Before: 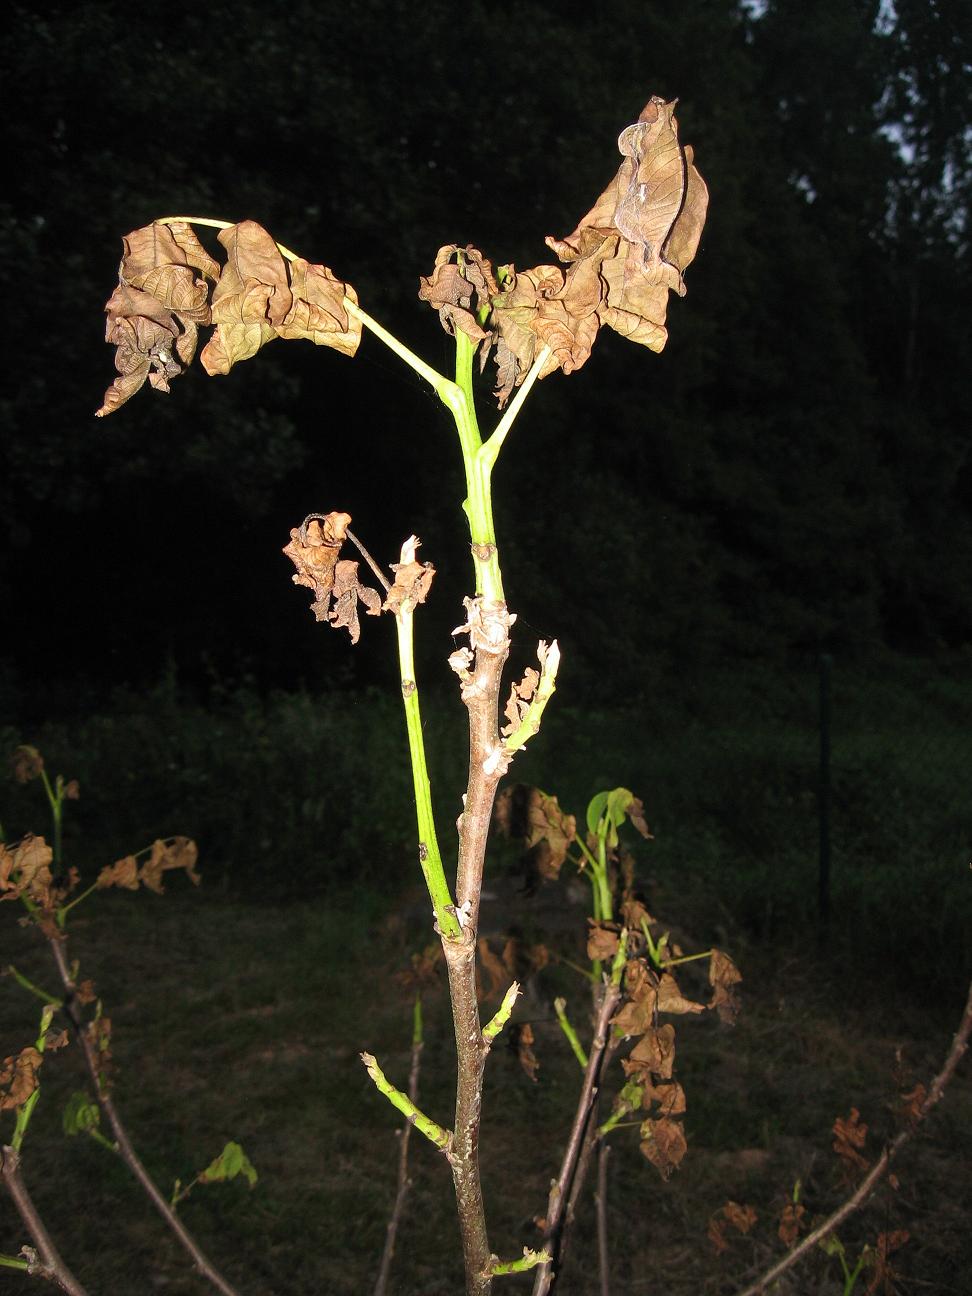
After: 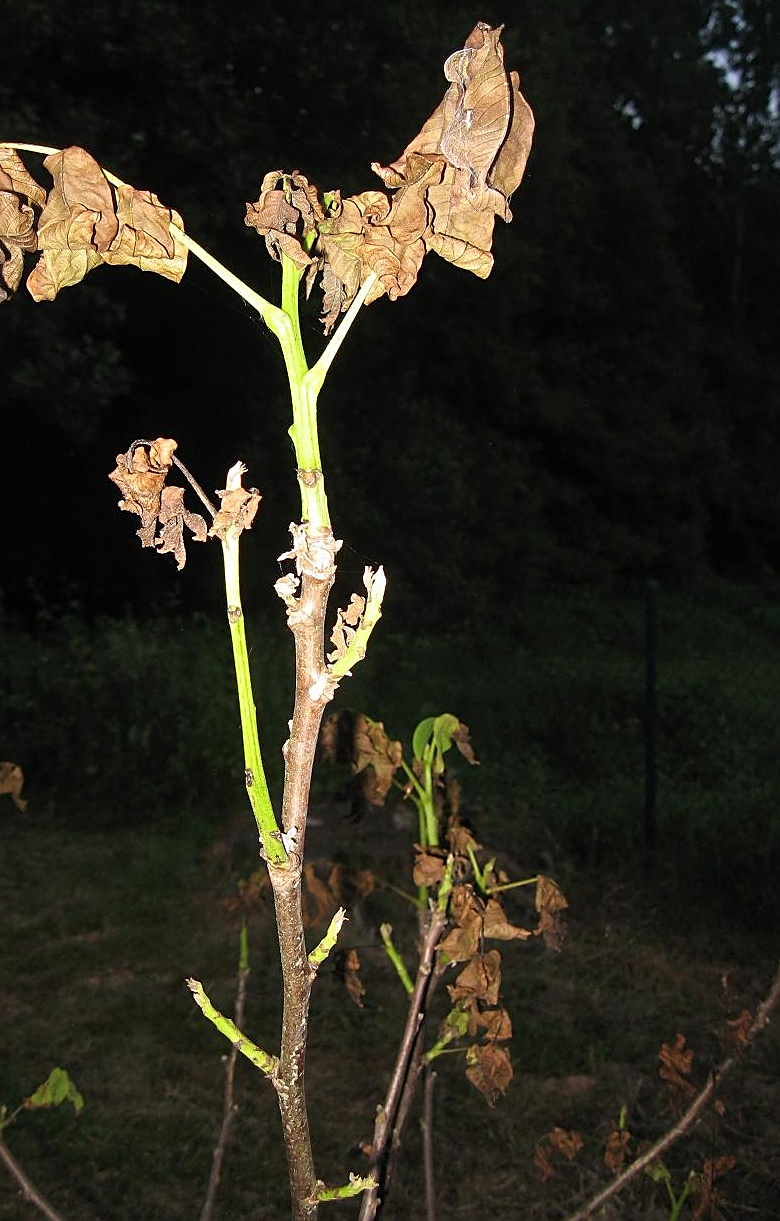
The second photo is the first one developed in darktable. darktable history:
crop and rotate: left 17.974%, top 5.772%, right 1.77%
sharpen: on, module defaults
